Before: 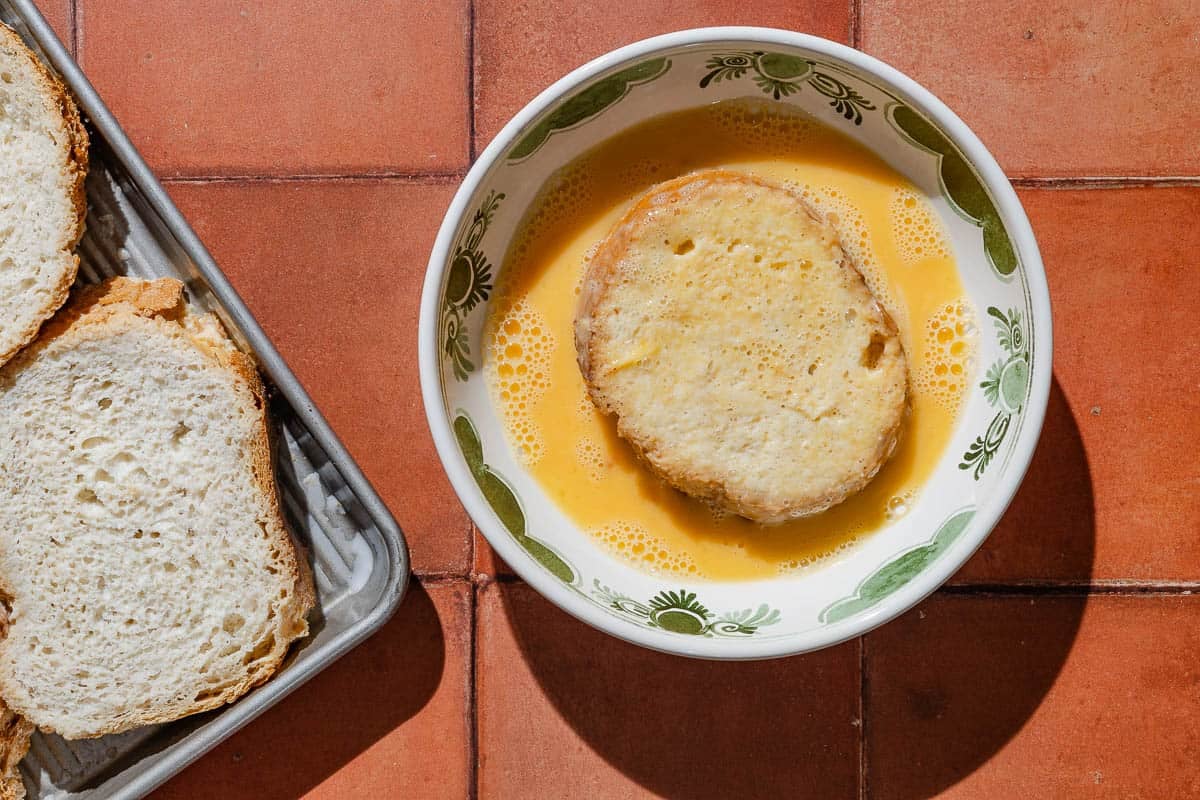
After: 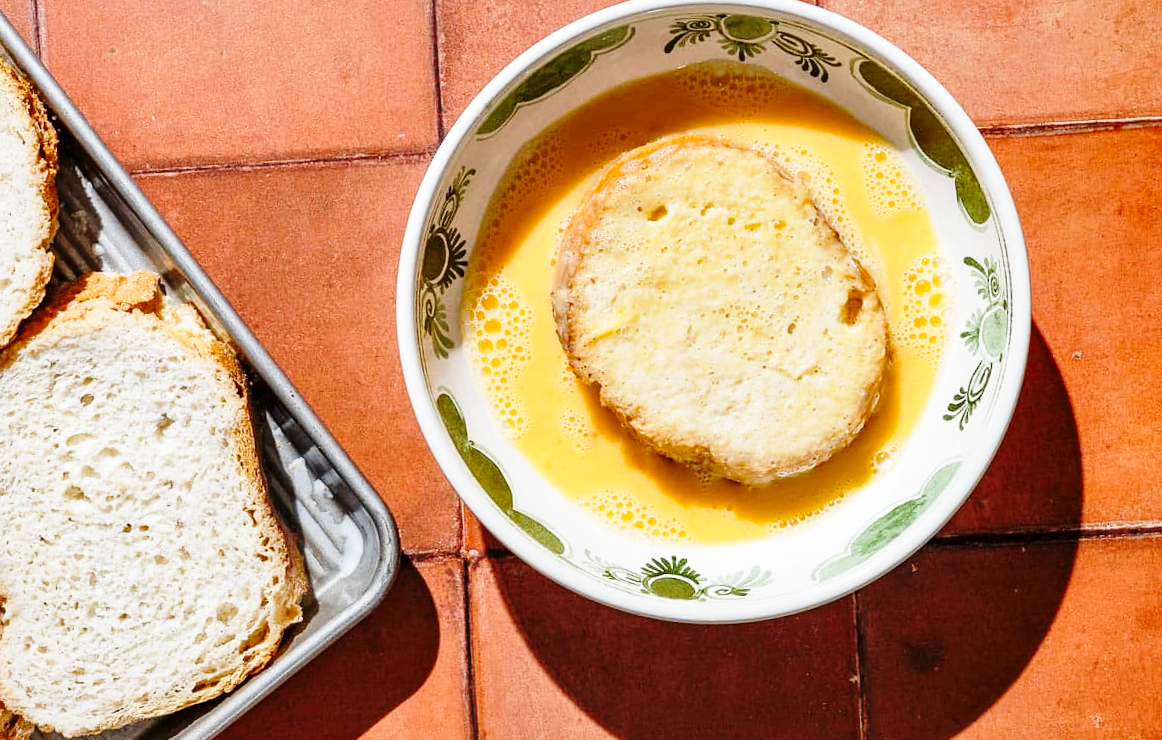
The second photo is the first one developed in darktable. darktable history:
rotate and perspective: rotation -3°, crop left 0.031, crop right 0.968, crop top 0.07, crop bottom 0.93
local contrast: mode bilateral grid, contrast 20, coarseness 50, detail 120%, midtone range 0.2
base curve: curves: ch0 [(0, 0) (0.028, 0.03) (0.121, 0.232) (0.46, 0.748) (0.859, 0.968) (1, 1)], preserve colors none
tone equalizer: -7 EV 0.13 EV, smoothing diameter 25%, edges refinement/feathering 10, preserve details guided filter
